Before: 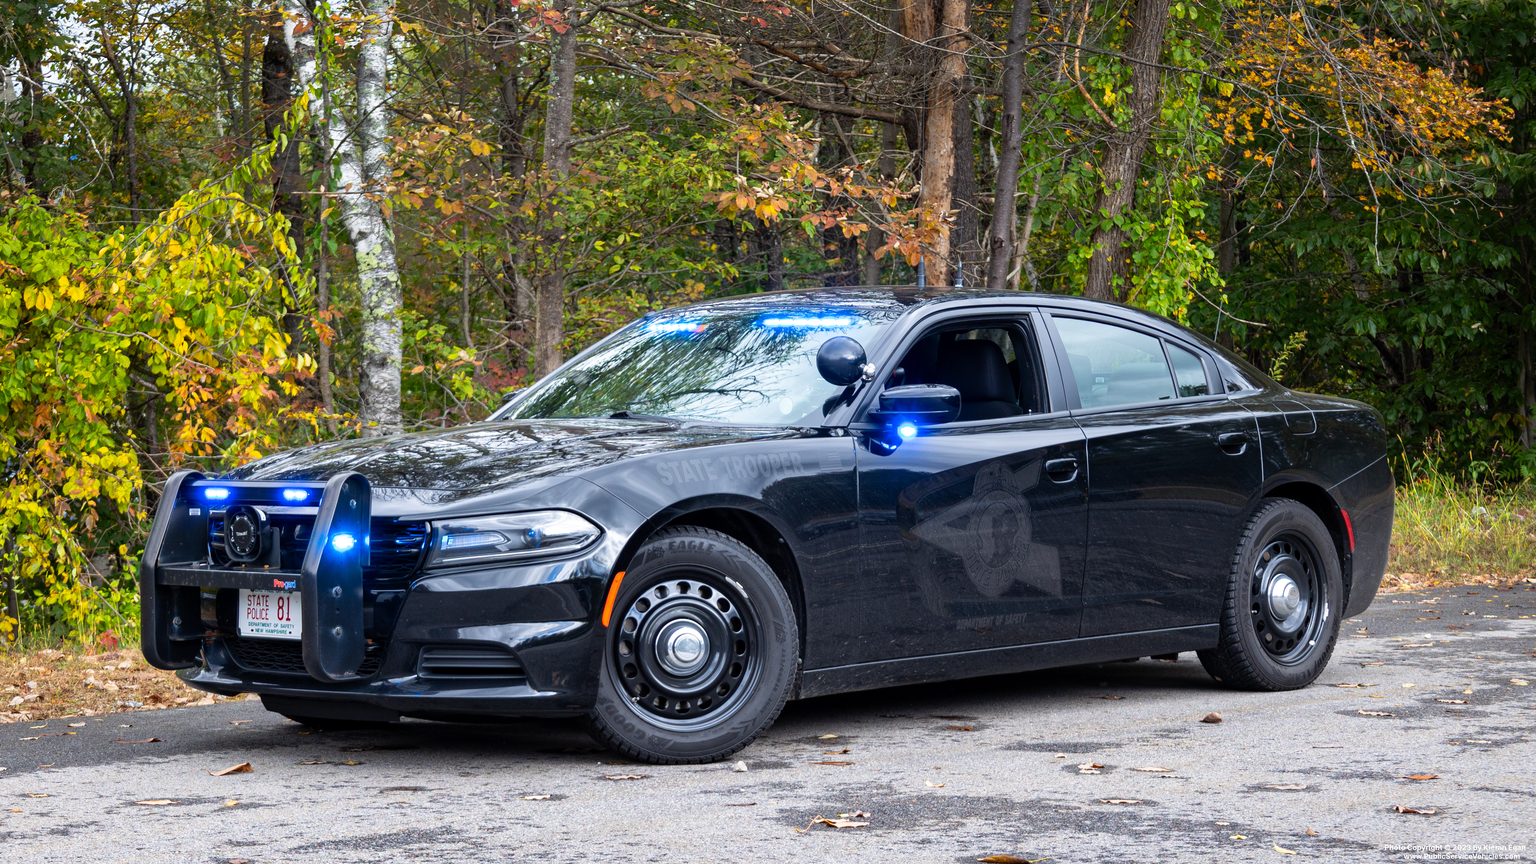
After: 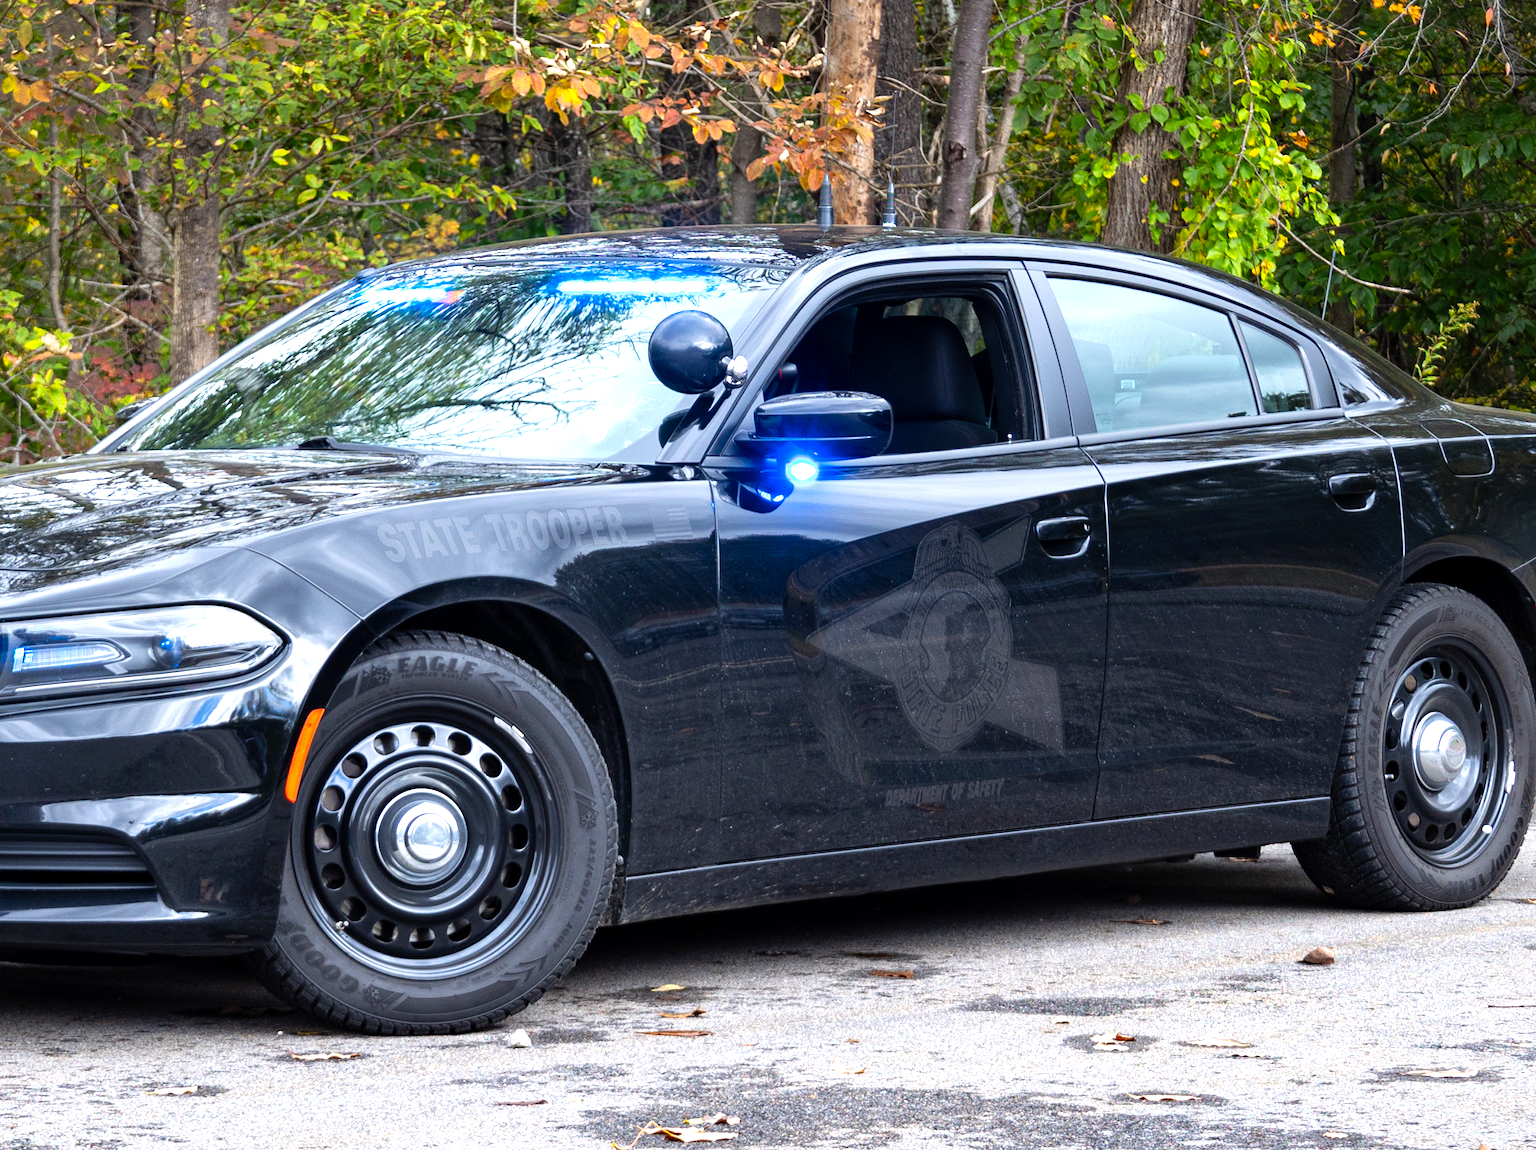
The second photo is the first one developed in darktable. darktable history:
crop and rotate: left 28.256%, top 17.734%, right 12.656%, bottom 3.573%
levels: levels [0, 0.43, 0.859]
exposure: exposure 0 EV, compensate highlight preservation false
